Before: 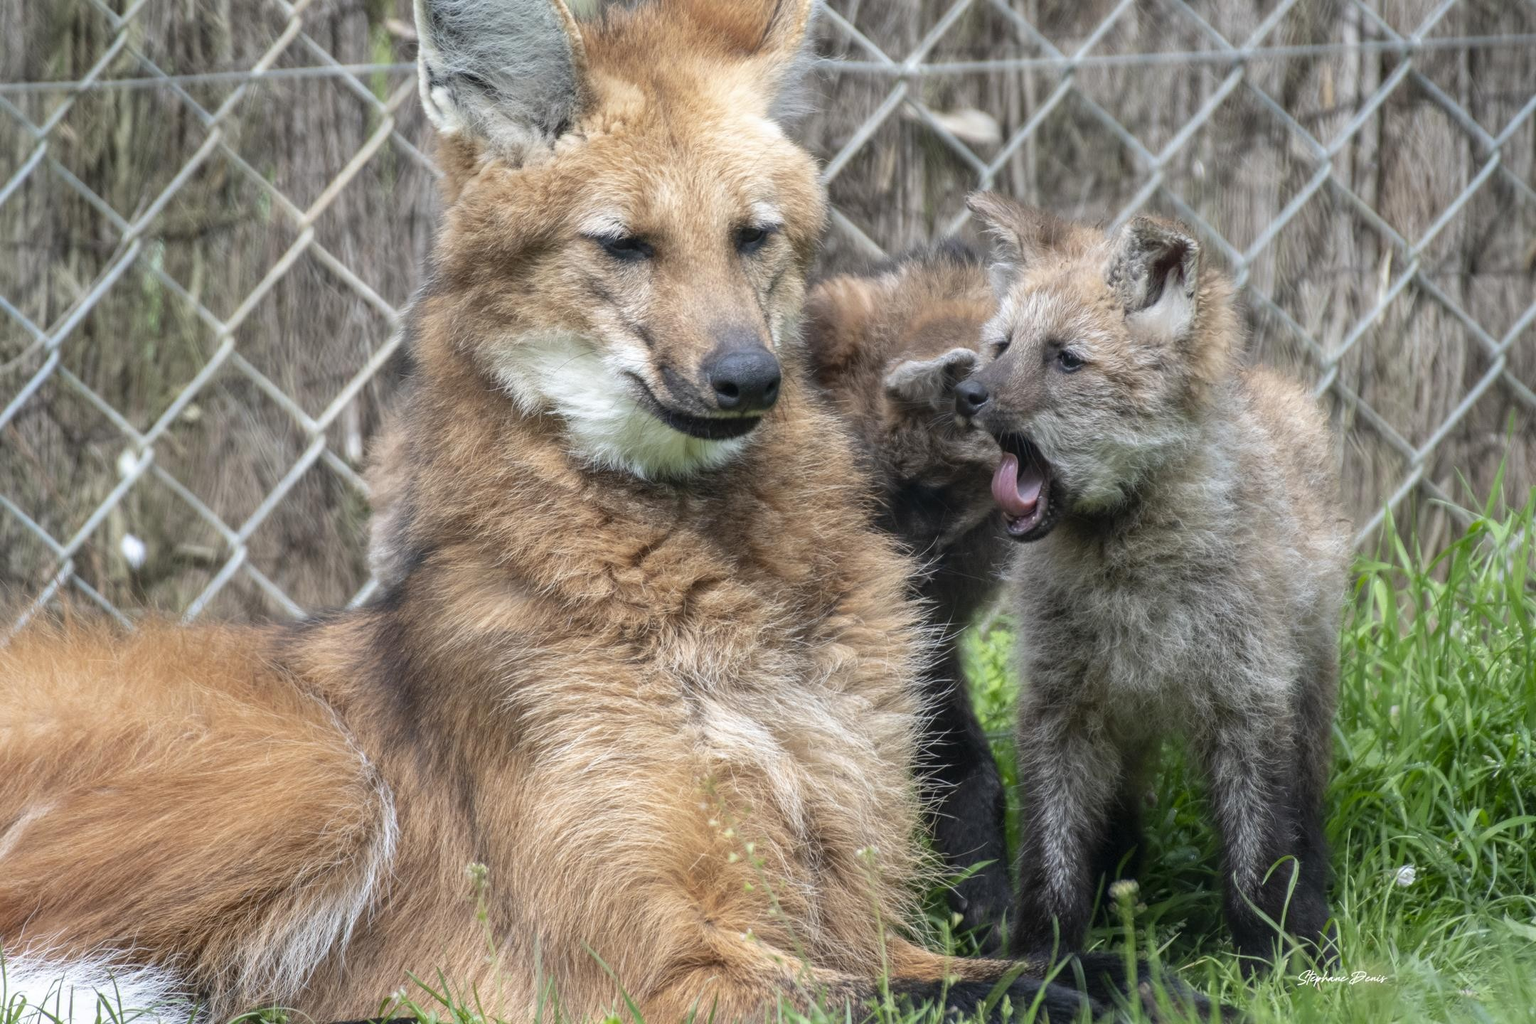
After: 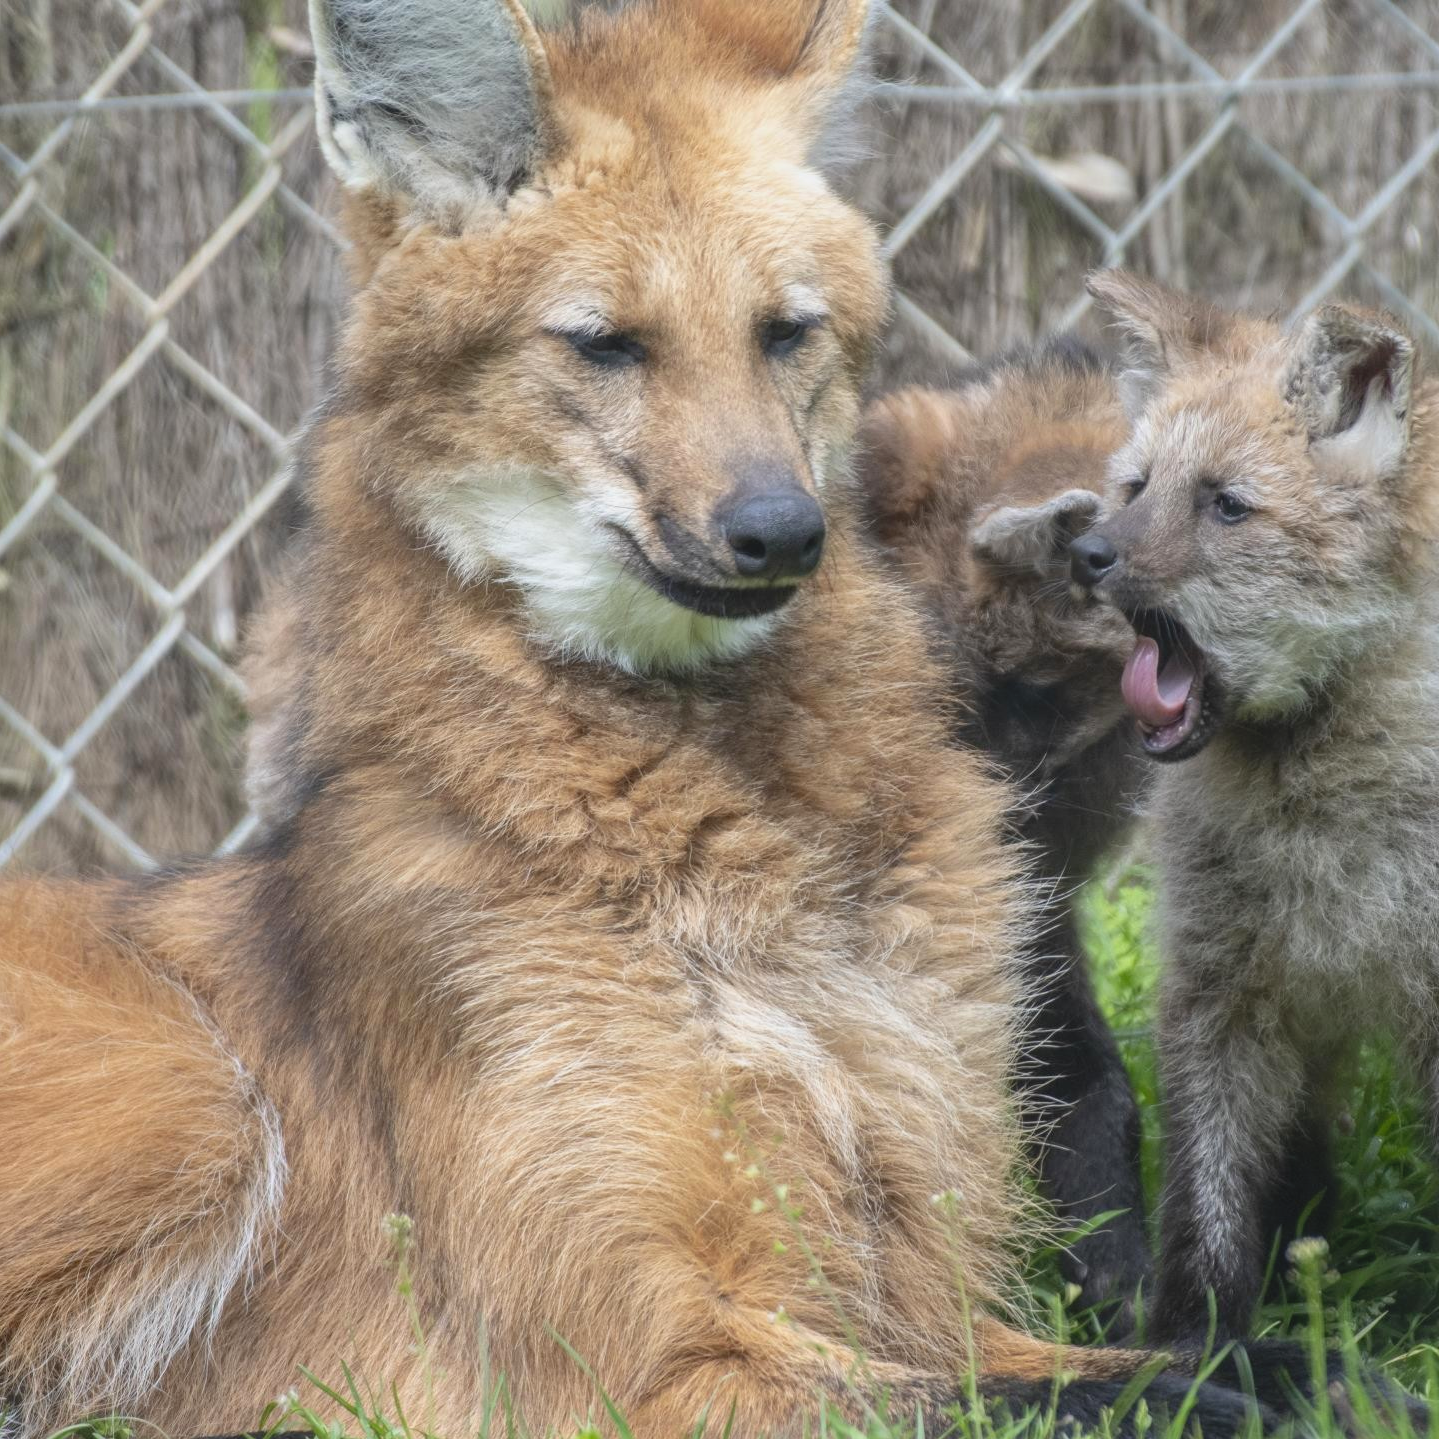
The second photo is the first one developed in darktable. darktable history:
crop and rotate: left 12.648%, right 20.685%
contrast brightness saturation: contrast -0.1, brightness 0.05, saturation 0.08
